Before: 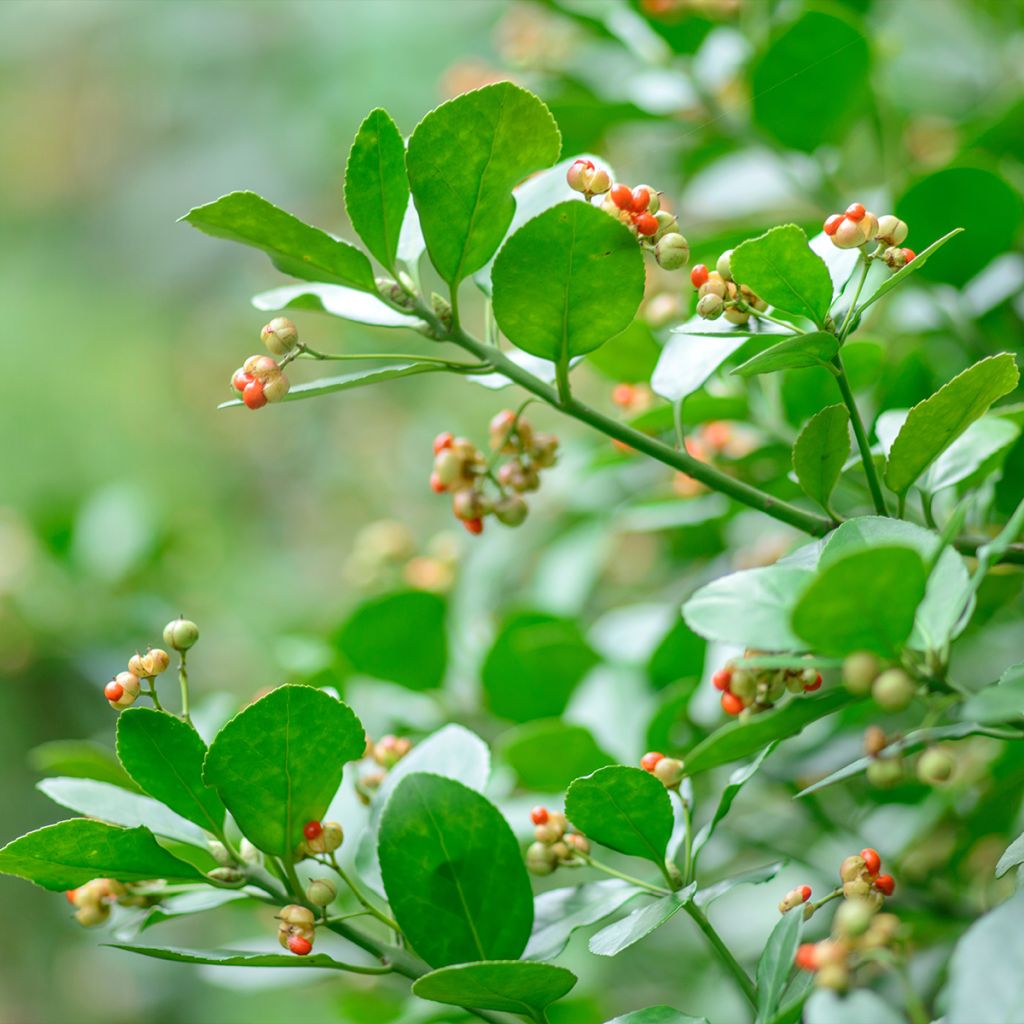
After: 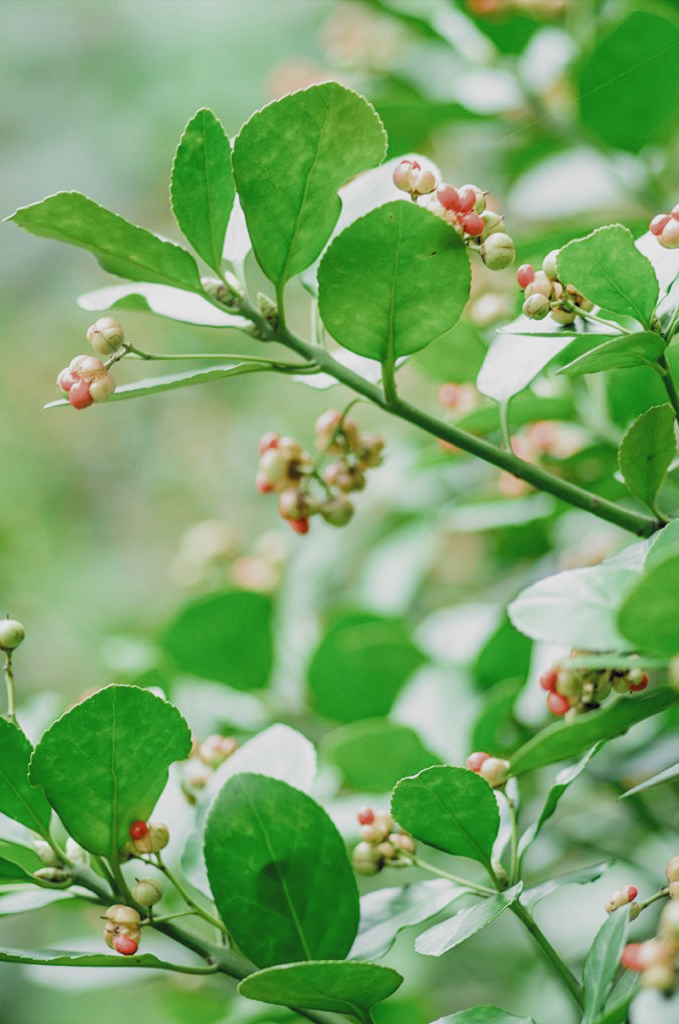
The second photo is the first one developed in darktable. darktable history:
crop: left 17.076%, right 16.552%
filmic rgb: black relative exposure -5.05 EV, white relative exposure 3.97 EV, threshold 3.05 EV, hardness 2.89, contrast 1.3, highlights saturation mix -29.42%, add noise in highlights 0.001, color science v3 (2019), use custom middle-gray values true, contrast in highlights soft, enable highlight reconstruction true
